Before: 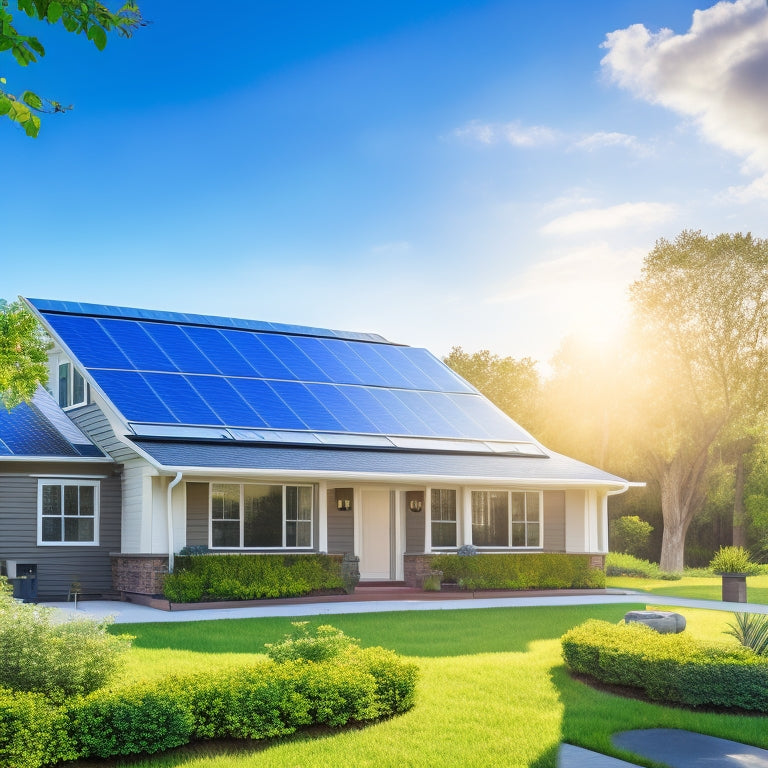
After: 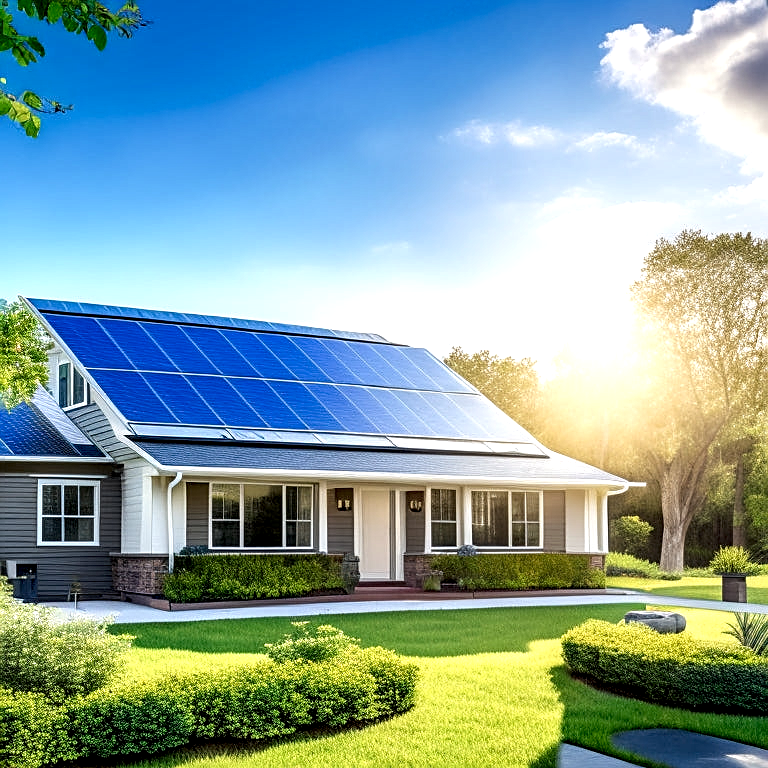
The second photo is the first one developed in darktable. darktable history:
sharpen: on, module defaults
exposure: black level correction 0.005, exposure 0.017 EV, compensate highlight preservation false
local contrast: highlights 80%, shadows 58%, detail 174%, midtone range 0.602
